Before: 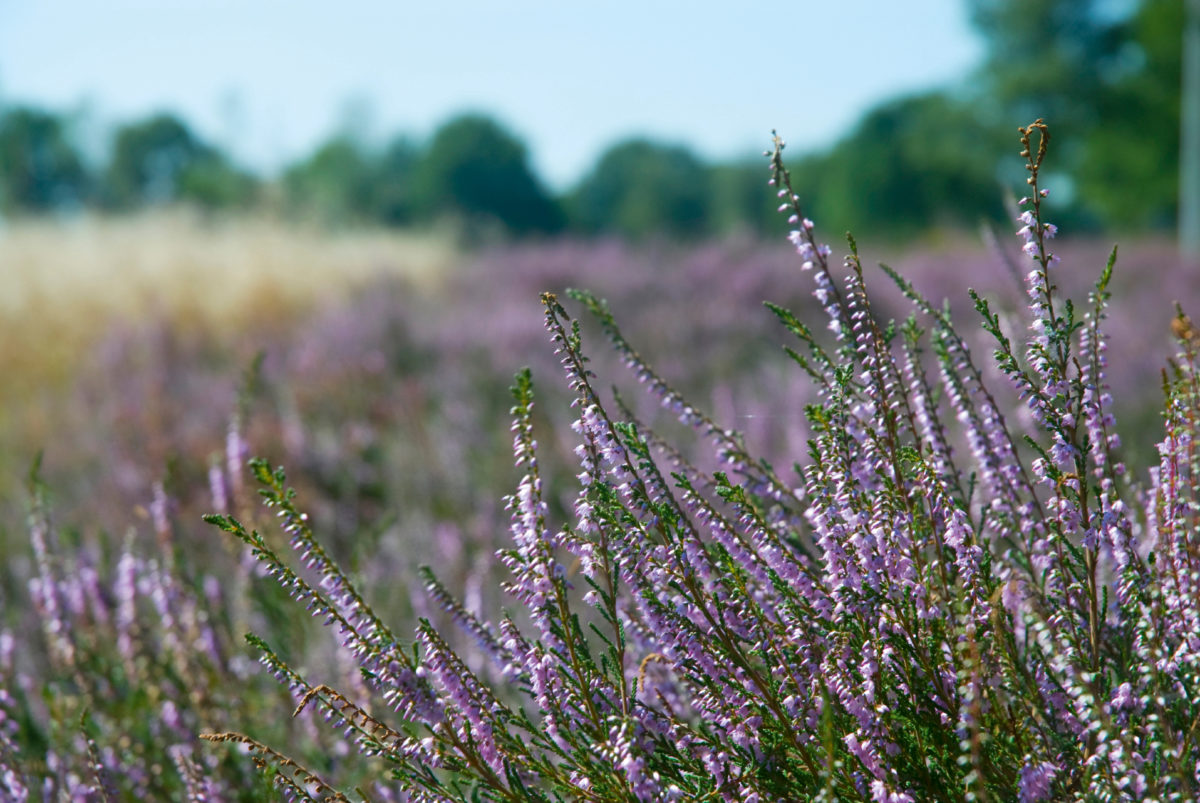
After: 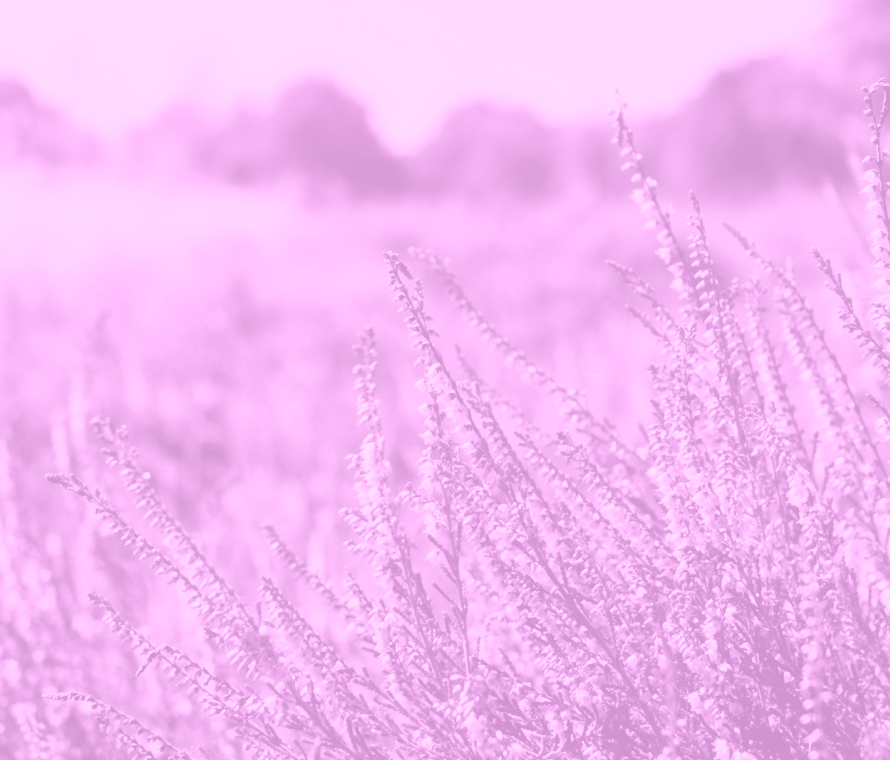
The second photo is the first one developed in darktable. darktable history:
color correction: highlights a* 10.21, highlights b* 9.79, shadows a* 8.61, shadows b* 7.88, saturation 0.8
crop and rotate: left 13.15%, top 5.251%, right 12.609%
tone equalizer: -8 EV -0.75 EV, -7 EV -0.7 EV, -6 EV -0.6 EV, -5 EV -0.4 EV, -3 EV 0.4 EV, -2 EV 0.6 EV, -1 EV 0.7 EV, +0 EV 0.75 EV, edges refinement/feathering 500, mask exposure compensation -1.57 EV, preserve details no
filmic rgb: black relative exposure -7.65 EV, white relative exposure 4.56 EV, hardness 3.61
colorize: hue 331.2°, saturation 75%, source mix 30.28%, lightness 70.52%, version 1
